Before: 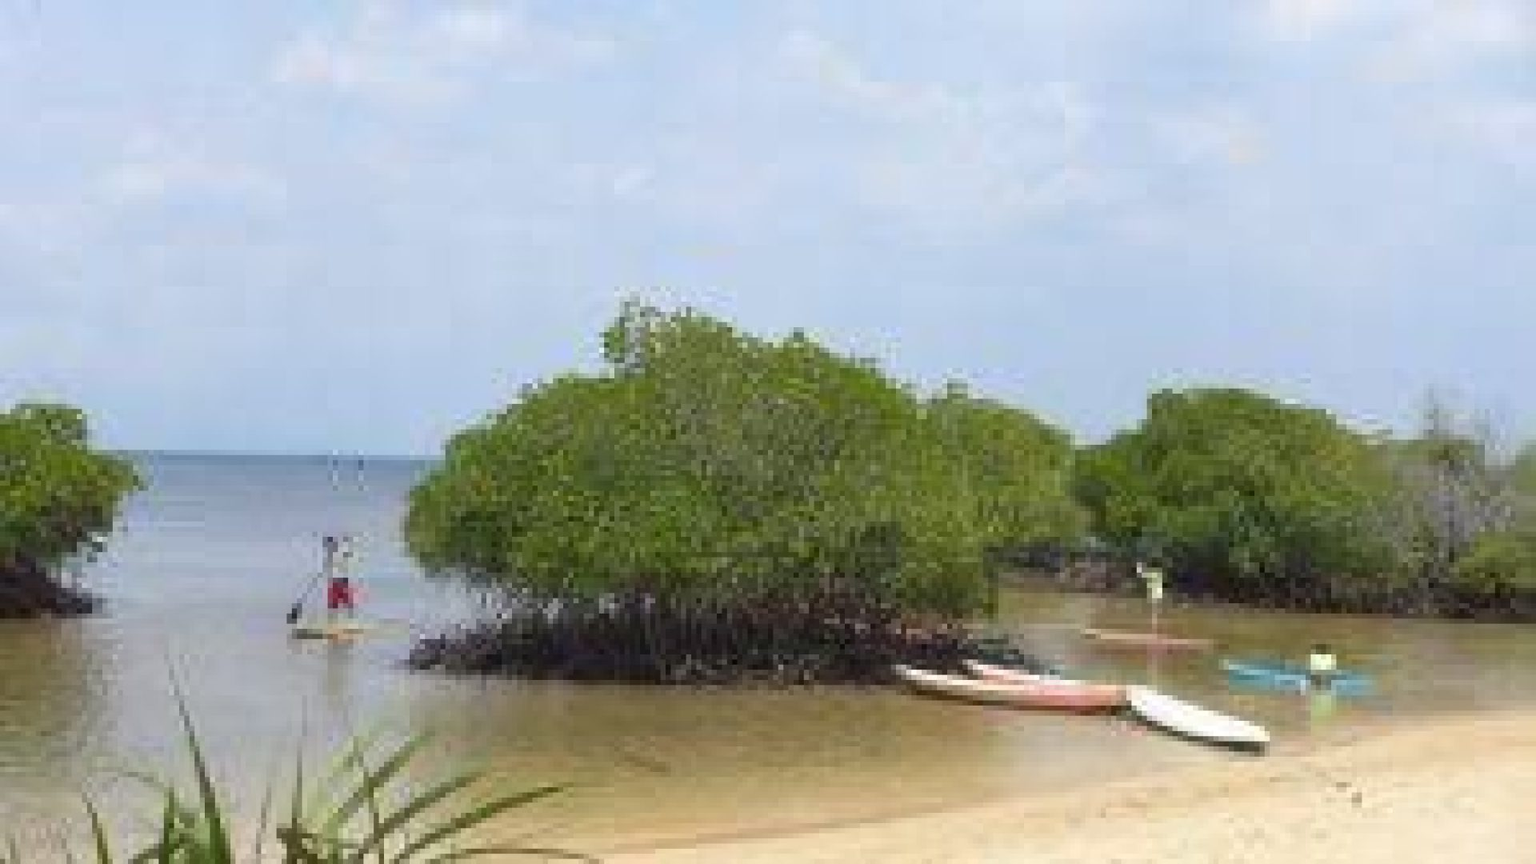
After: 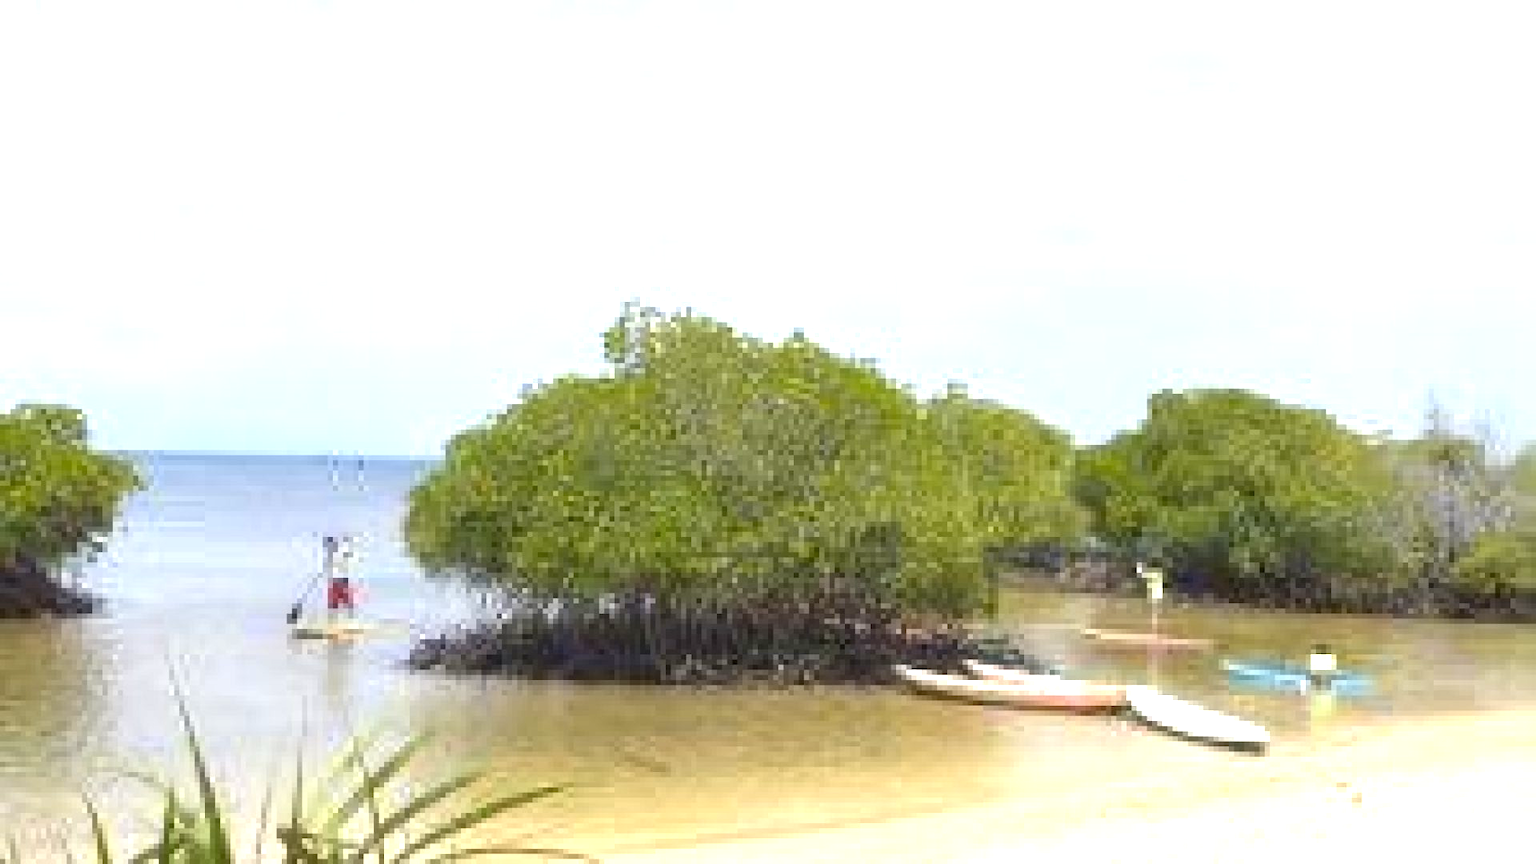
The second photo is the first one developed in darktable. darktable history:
color balance: contrast -0.5%
color contrast: green-magenta contrast 0.8, blue-yellow contrast 1.1, unbound 0
exposure: exposure 1 EV, compensate highlight preservation false
